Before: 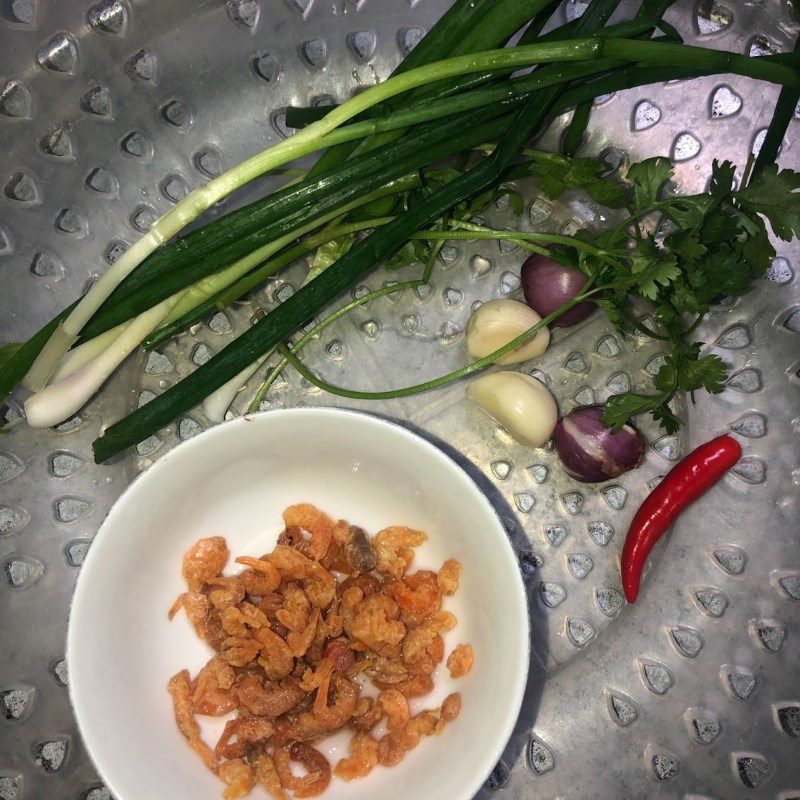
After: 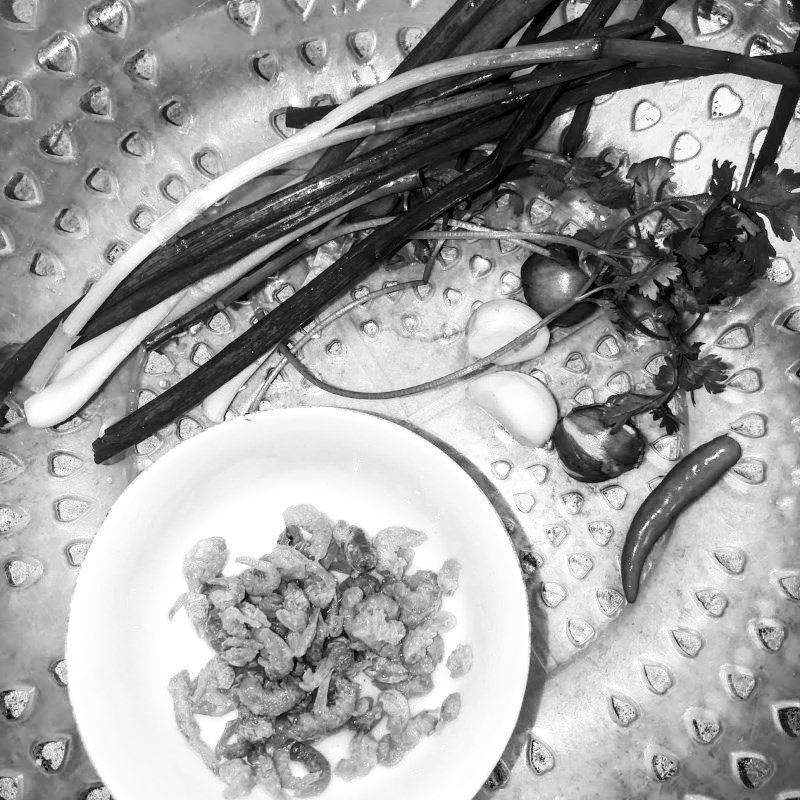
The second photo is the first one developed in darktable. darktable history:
color balance rgb: perceptual saturation grading › global saturation 0.839%, contrast -9.961%
base curve: curves: ch0 [(0, 0) (0.007, 0.004) (0.027, 0.03) (0.046, 0.07) (0.207, 0.54) (0.442, 0.872) (0.673, 0.972) (1, 1)]
local contrast: detail 130%
color calibration: output gray [0.28, 0.41, 0.31, 0], illuminant same as pipeline (D50), adaptation none (bypass), x 0.331, y 0.333, temperature 5020.24 K
